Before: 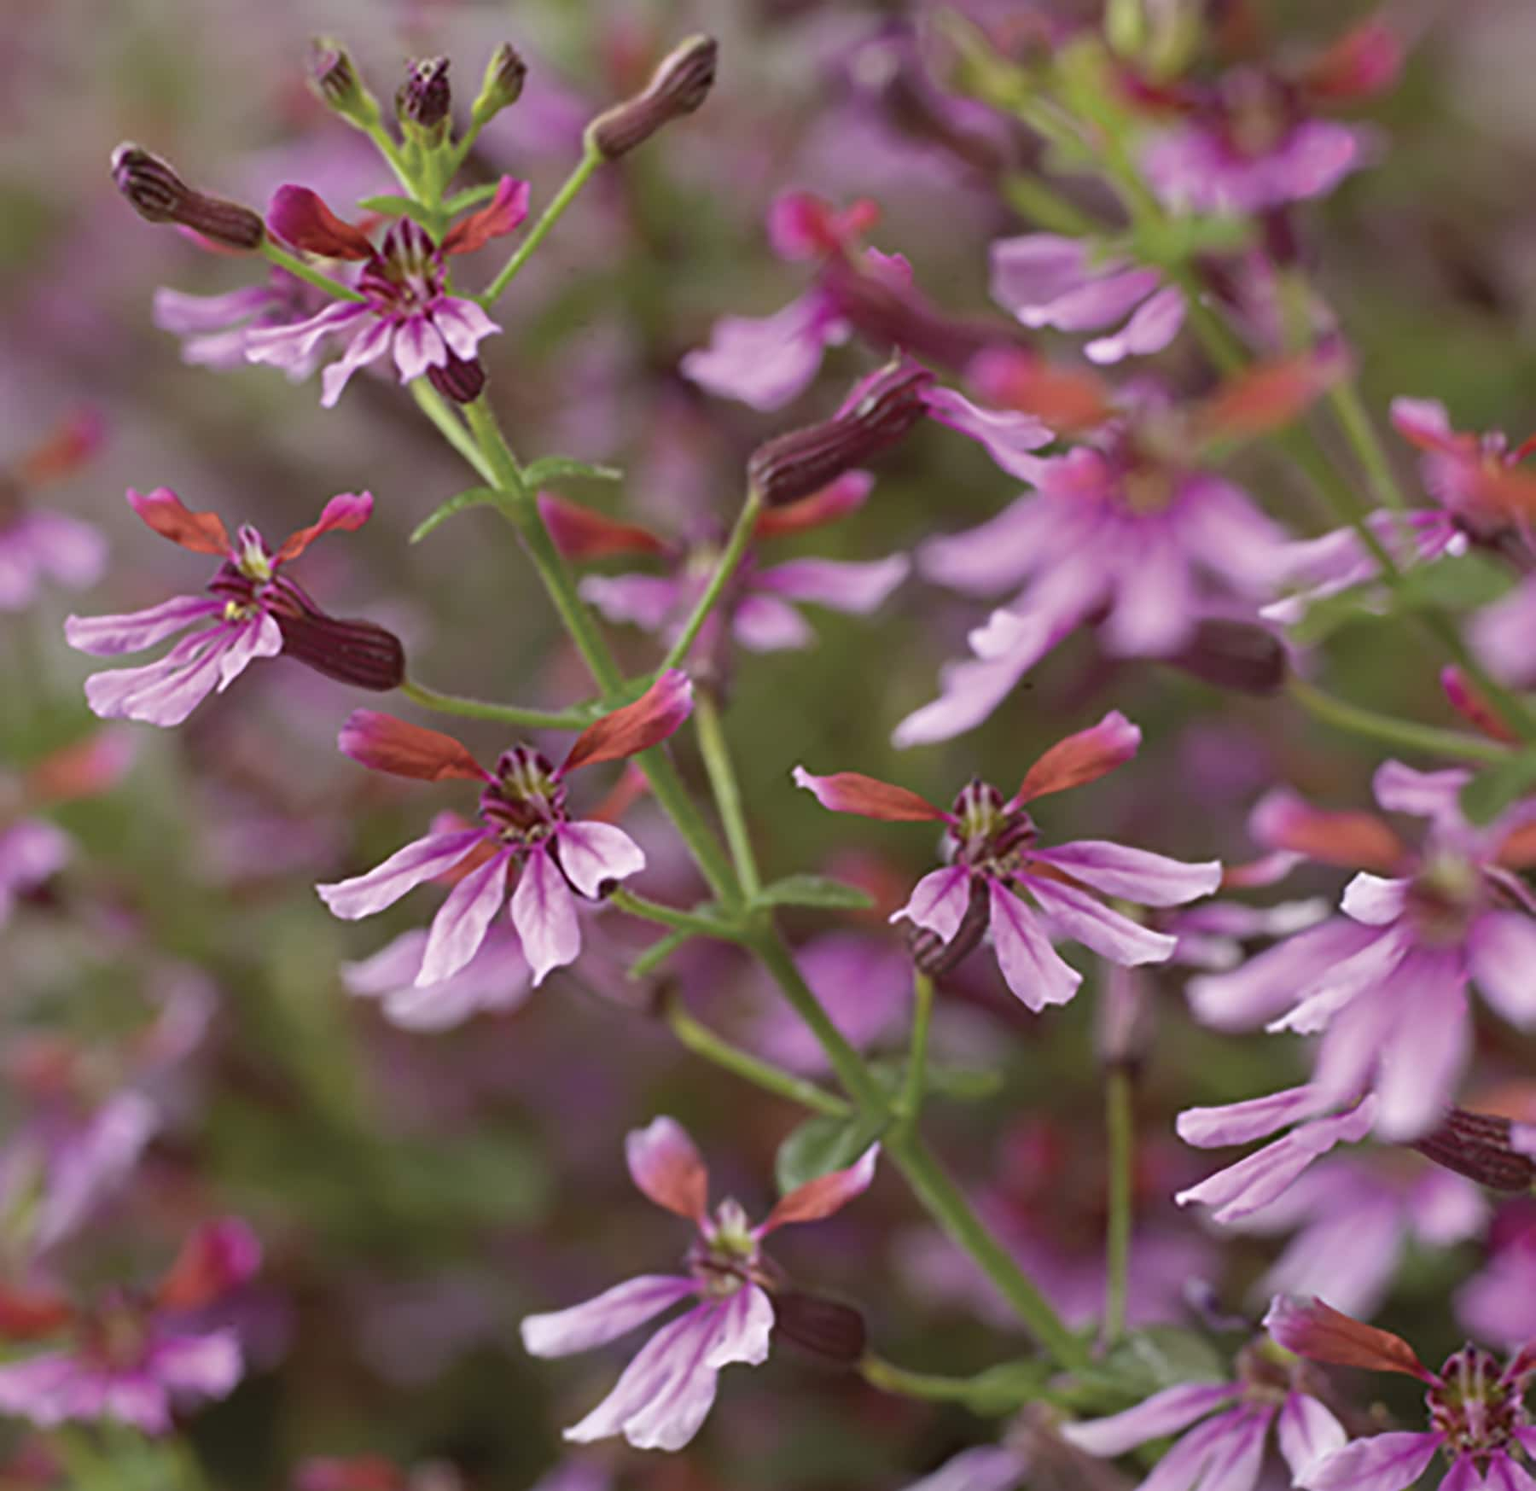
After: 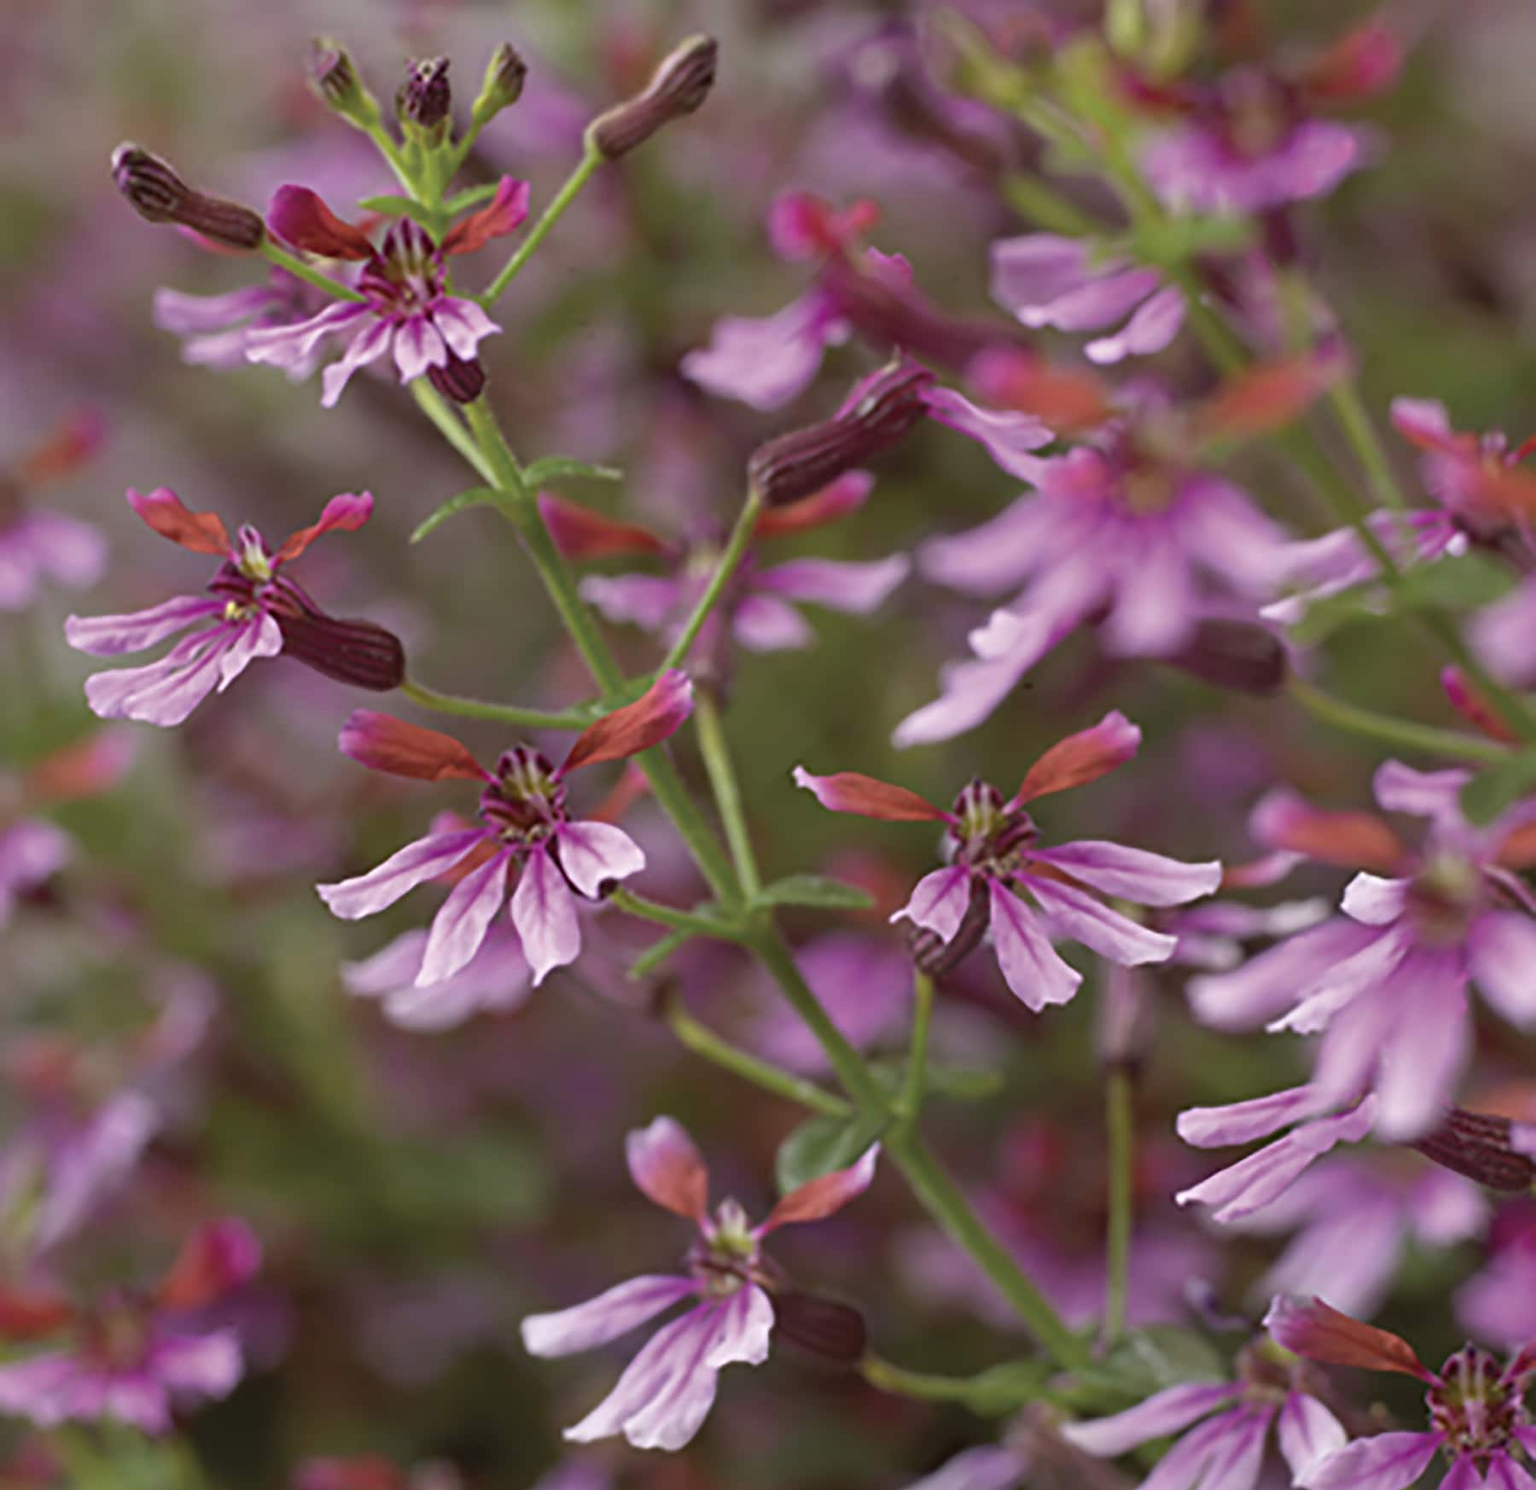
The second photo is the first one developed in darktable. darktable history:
base curve: curves: ch0 [(0, 0) (0.303, 0.277) (1, 1)]
tone equalizer: on, module defaults
